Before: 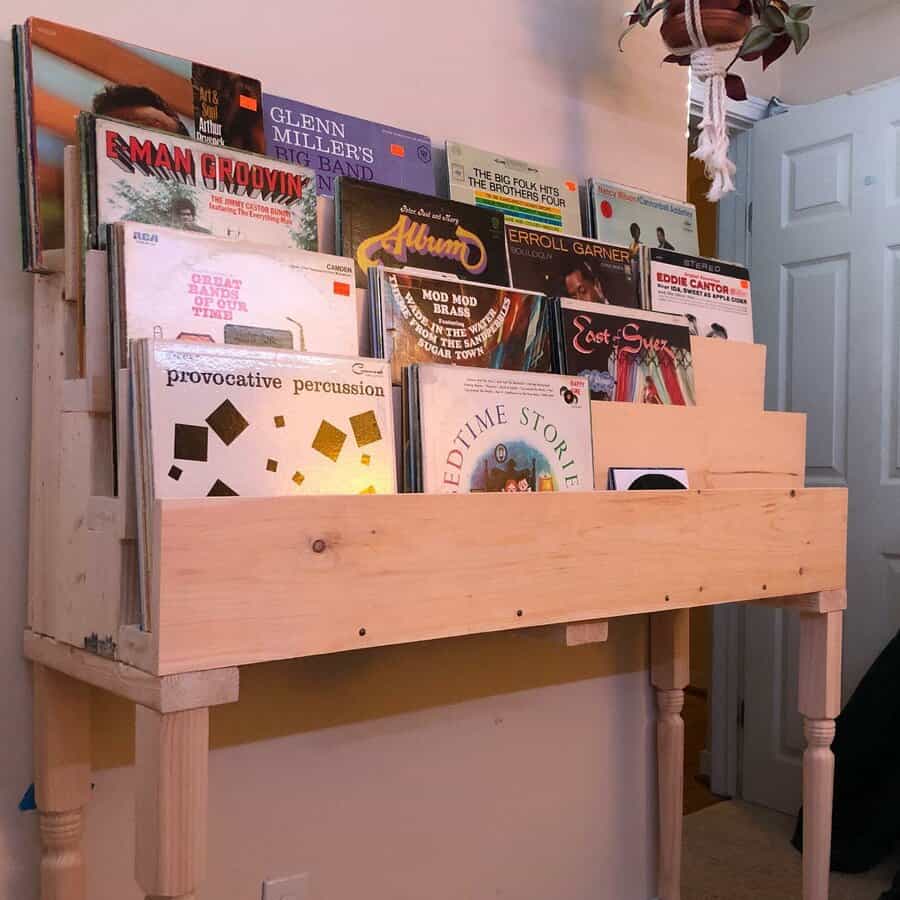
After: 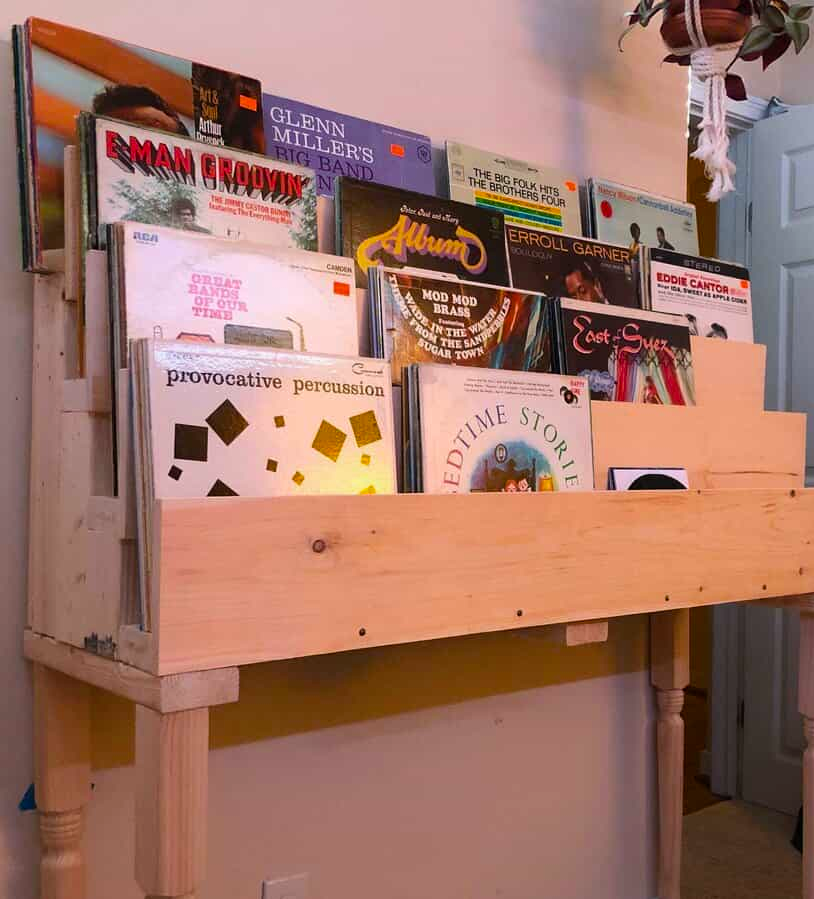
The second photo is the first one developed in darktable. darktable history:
crop: right 9.478%, bottom 0.031%
color balance rgb: shadows lift › luminance -19.912%, perceptual saturation grading › global saturation 25.457%, perceptual brilliance grading › global brilliance 2.237%, perceptual brilliance grading › highlights -3.588%
